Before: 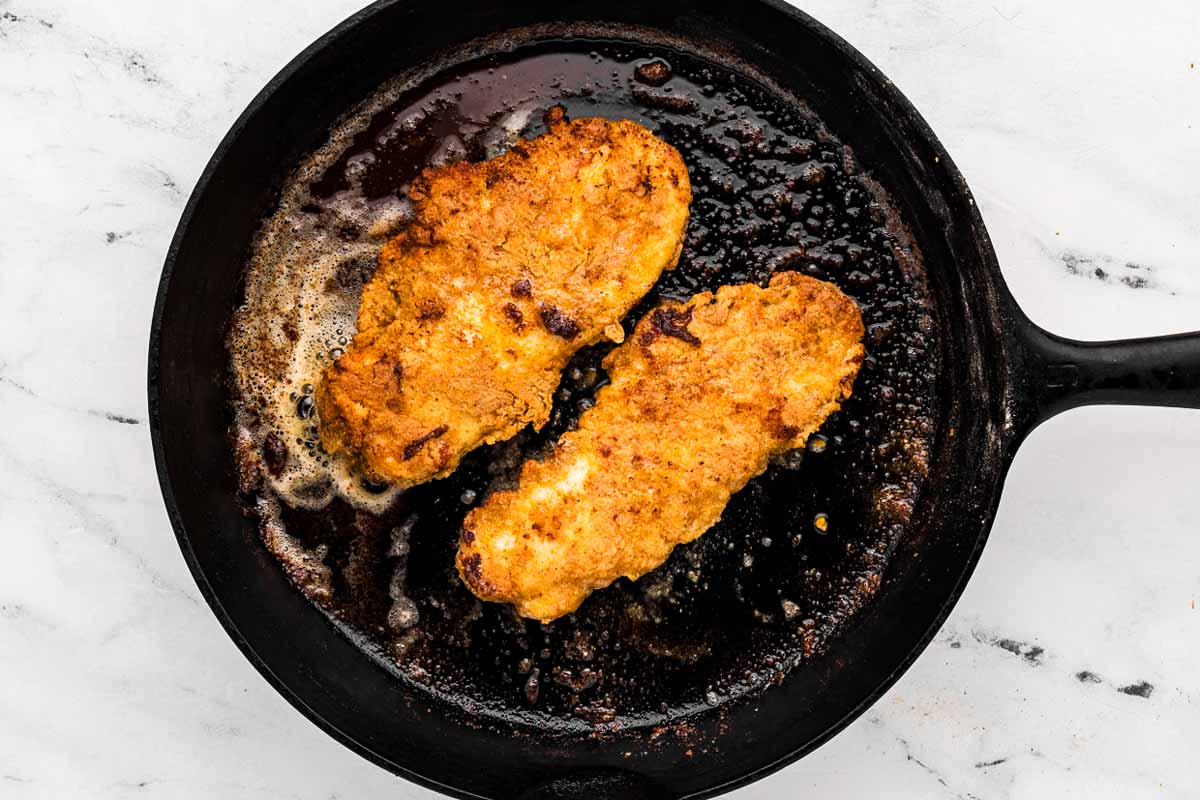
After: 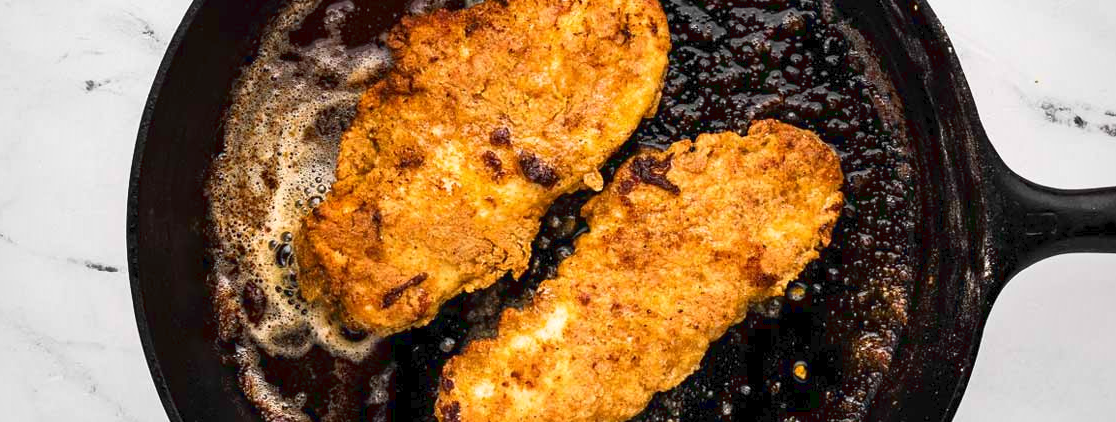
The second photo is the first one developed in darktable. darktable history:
crop: left 1.754%, top 19.079%, right 5.2%, bottom 28.124%
tone curve: curves: ch0 [(0, 0.024) (0.119, 0.146) (0.474, 0.464) (0.718, 0.721) (0.817, 0.839) (1, 0.998)]; ch1 [(0, 0) (0.377, 0.416) (0.439, 0.451) (0.477, 0.477) (0.501, 0.503) (0.538, 0.544) (0.58, 0.602) (0.664, 0.676) (0.783, 0.804) (1, 1)]; ch2 [(0, 0) (0.38, 0.405) (0.463, 0.456) (0.498, 0.497) (0.524, 0.535) (0.578, 0.576) (0.648, 0.665) (1, 1)]
vignetting: fall-off radius 93.65%, brightness -0.598, saturation 0.001
